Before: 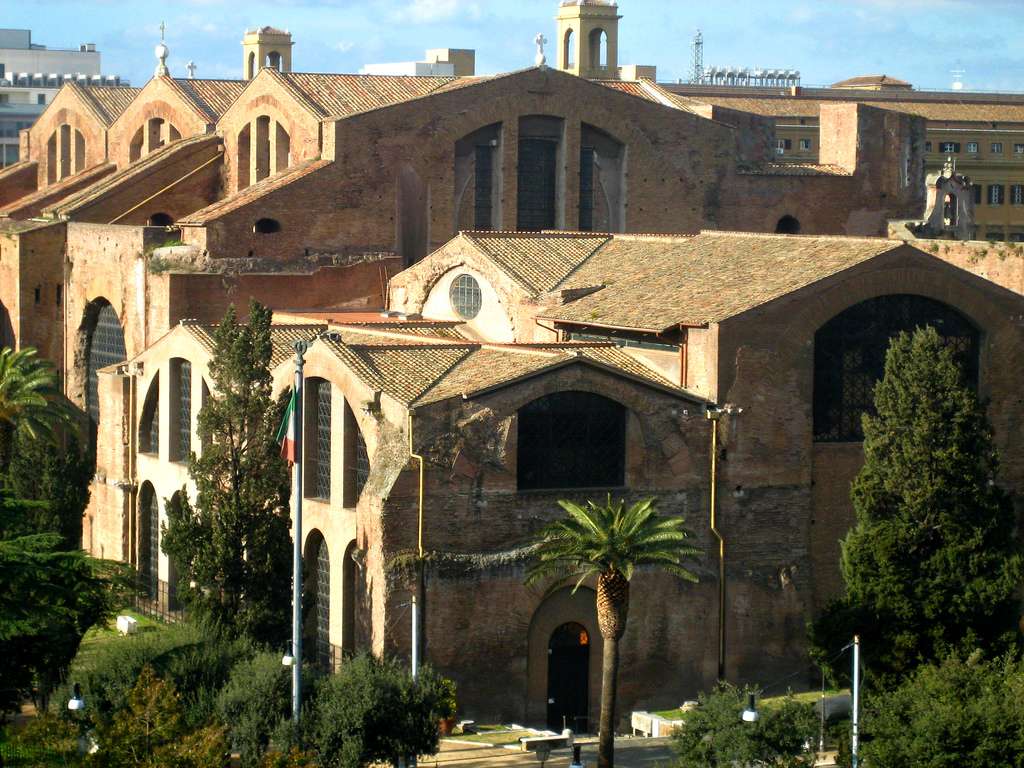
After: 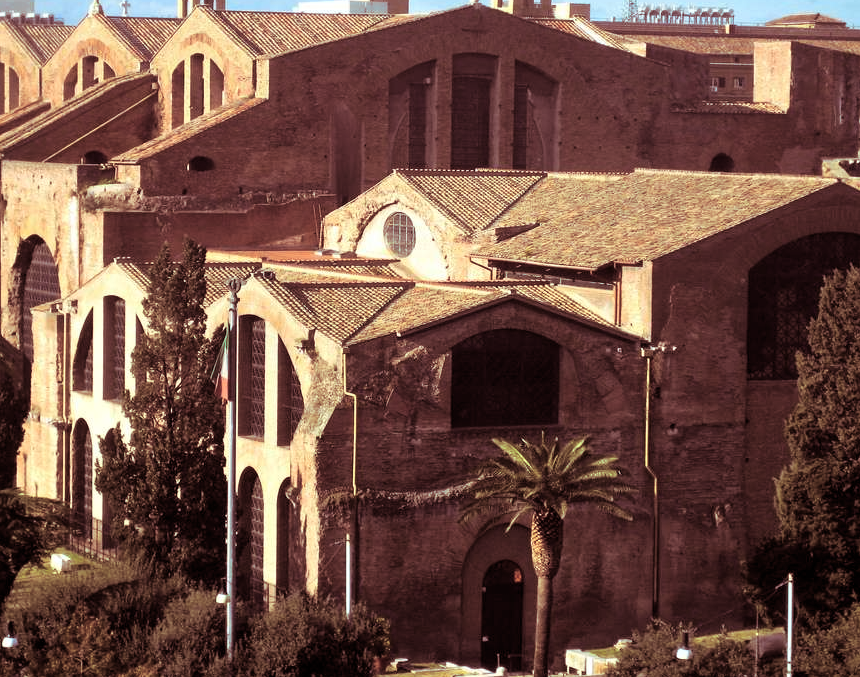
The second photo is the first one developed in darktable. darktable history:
shadows and highlights: radius 264.75, soften with gaussian
crop: left 6.446%, top 8.188%, right 9.538%, bottom 3.548%
split-toning: highlights › hue 187.2°, highlights › saturation 0.83, balance -68.05, compress 56.43%
